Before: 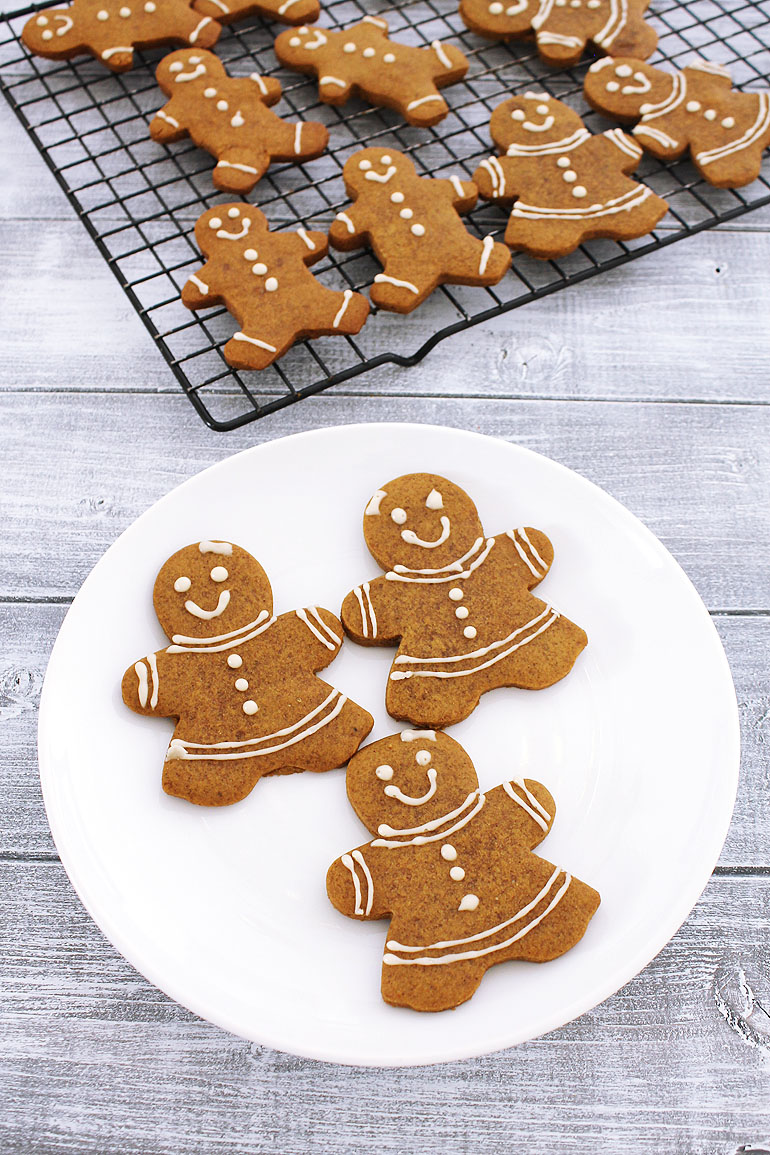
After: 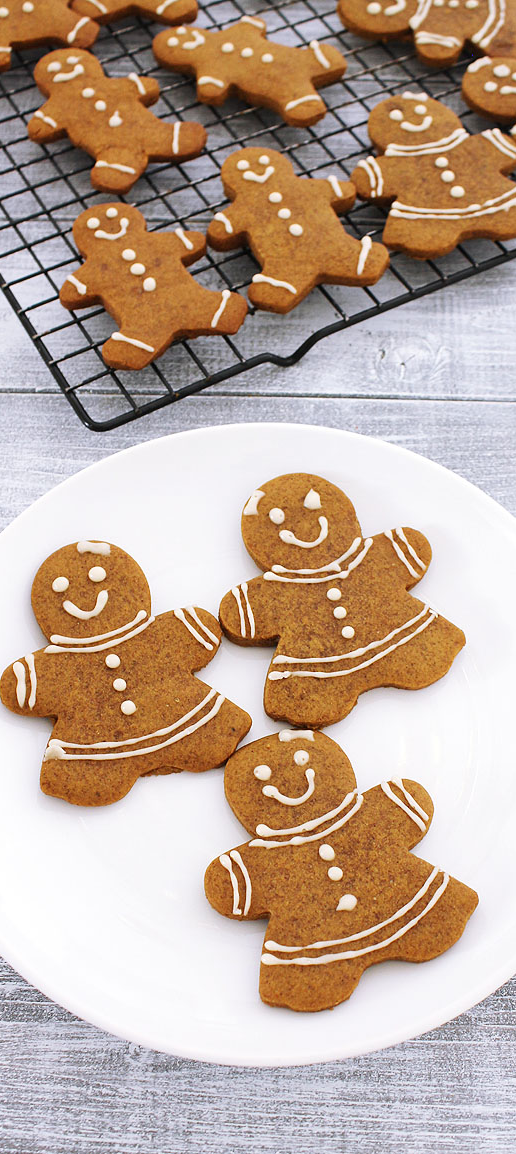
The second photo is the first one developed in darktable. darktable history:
crop and rotate: left 15.88%, right 17.073%
